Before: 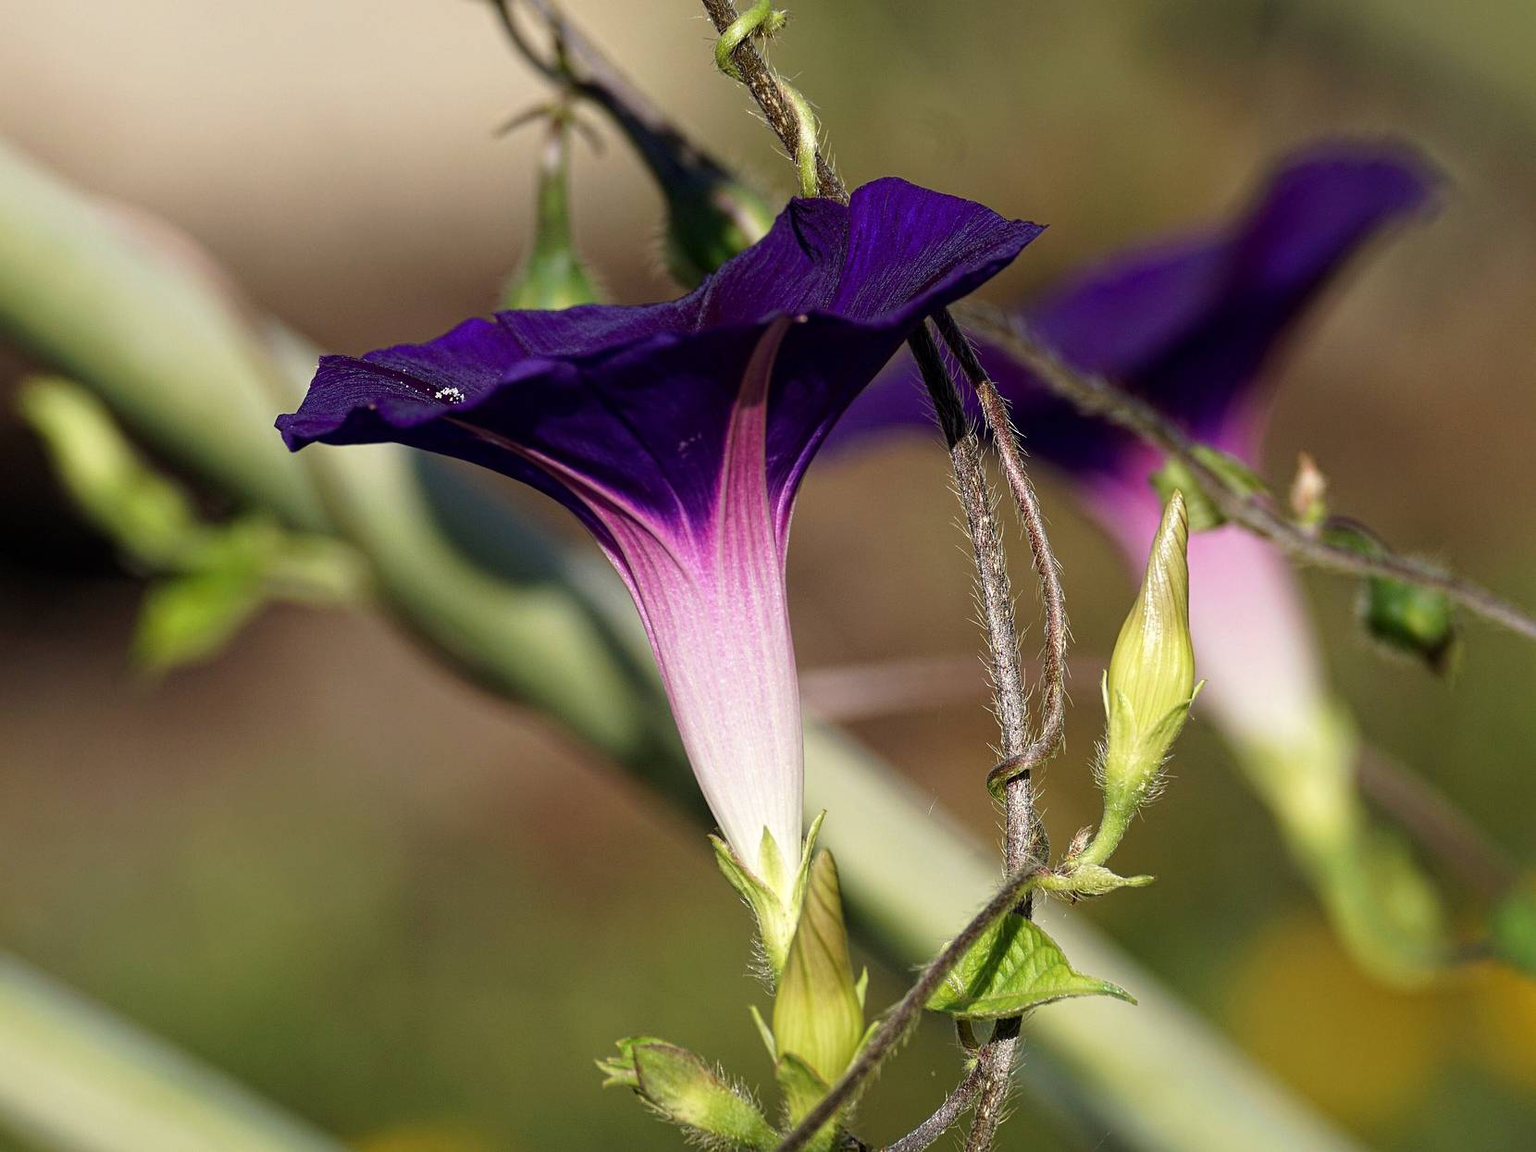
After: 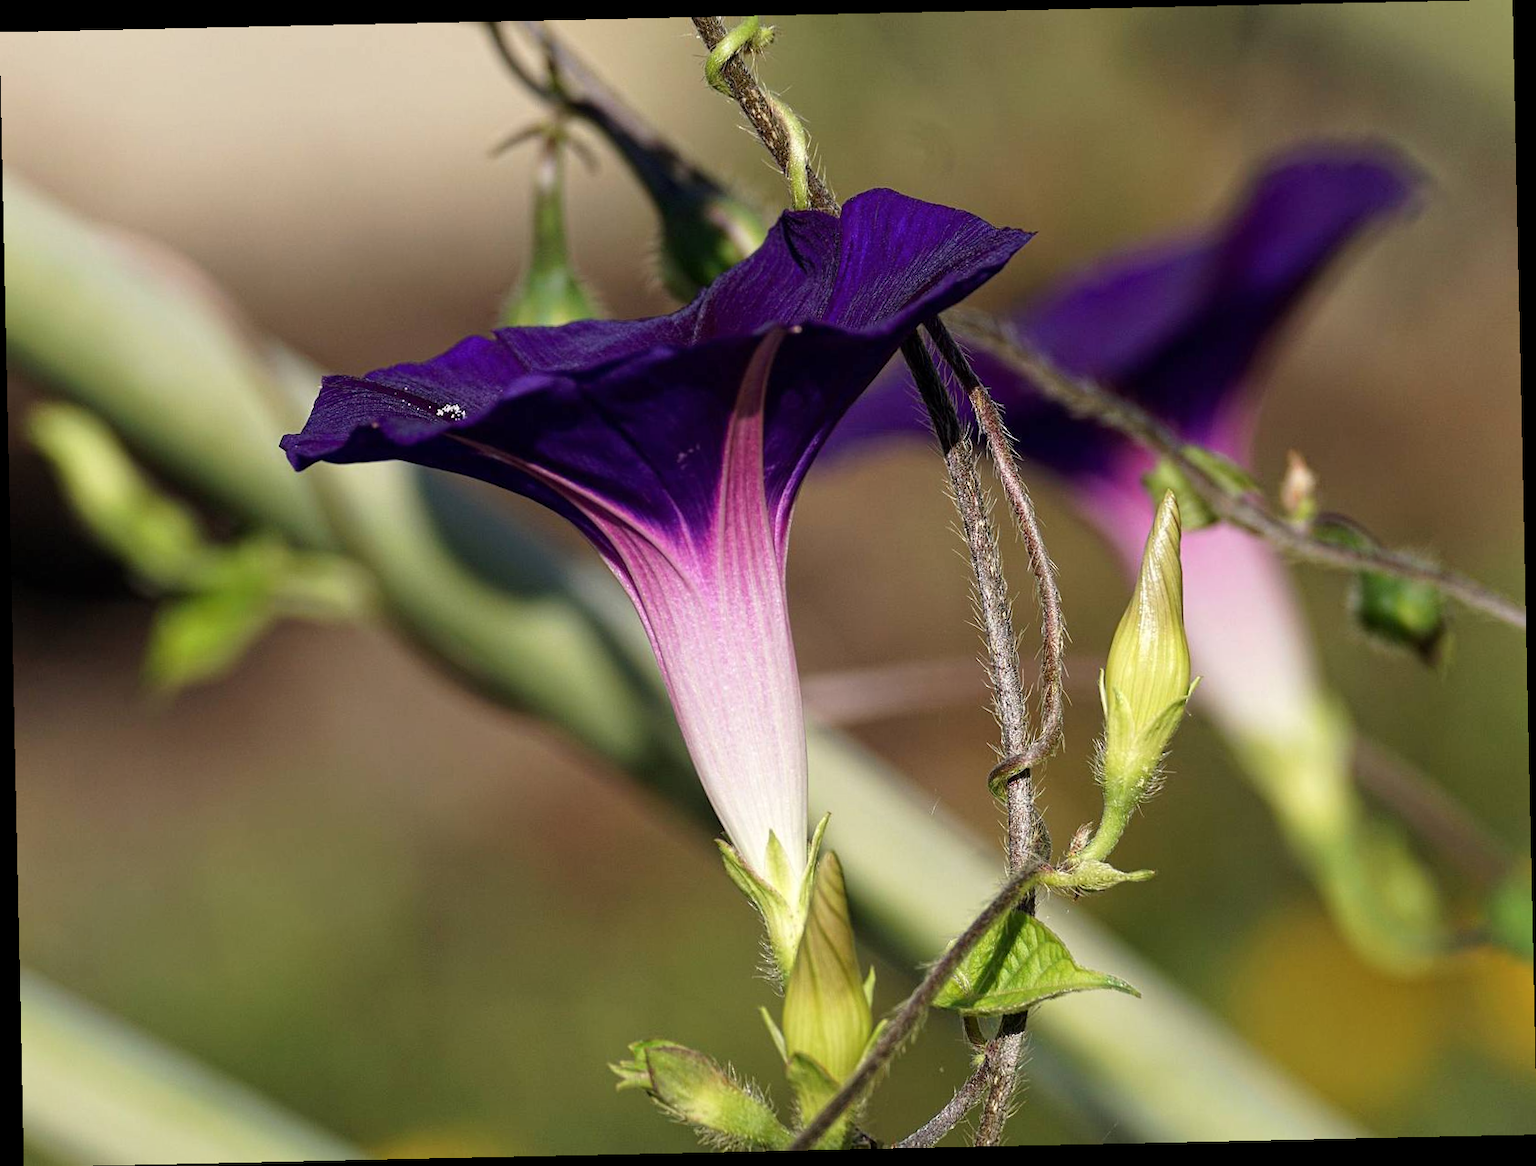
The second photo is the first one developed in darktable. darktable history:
shadows and highlights: radius 125.46, shadows 30.51, highlights -30.51, low approximation 0.01, soften with gaussian
rotate and perspective: rotation -1.24°, automatic cropping off
